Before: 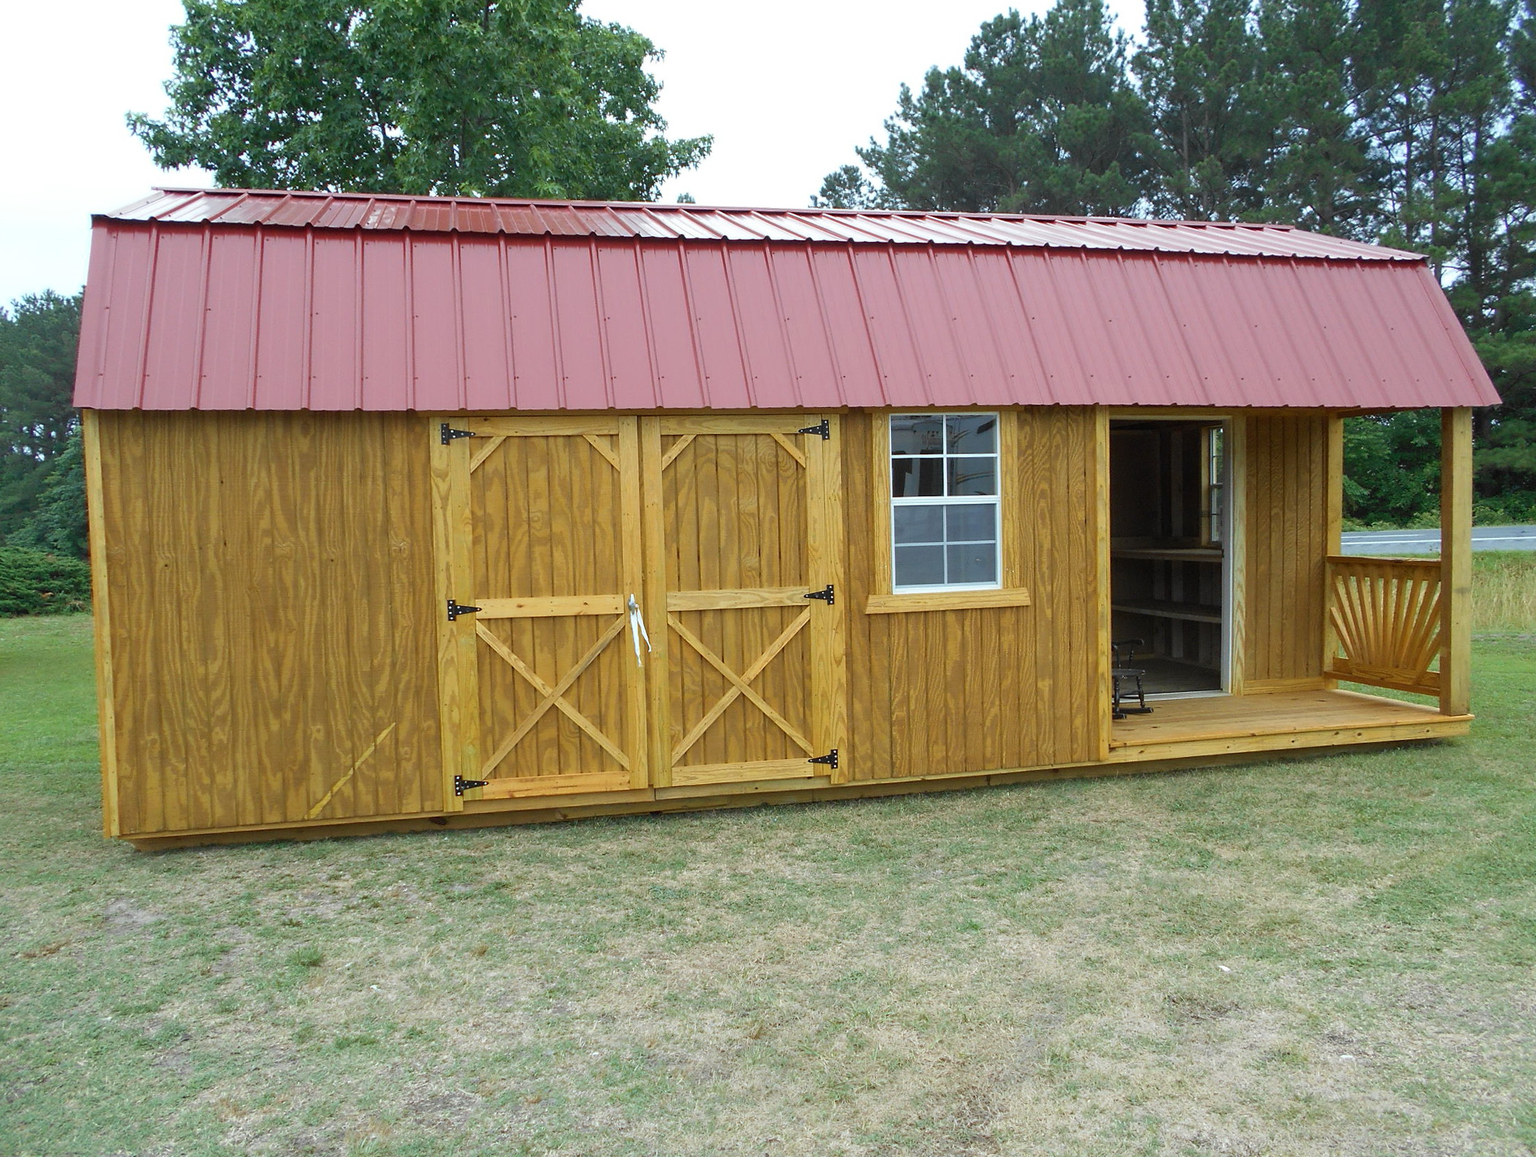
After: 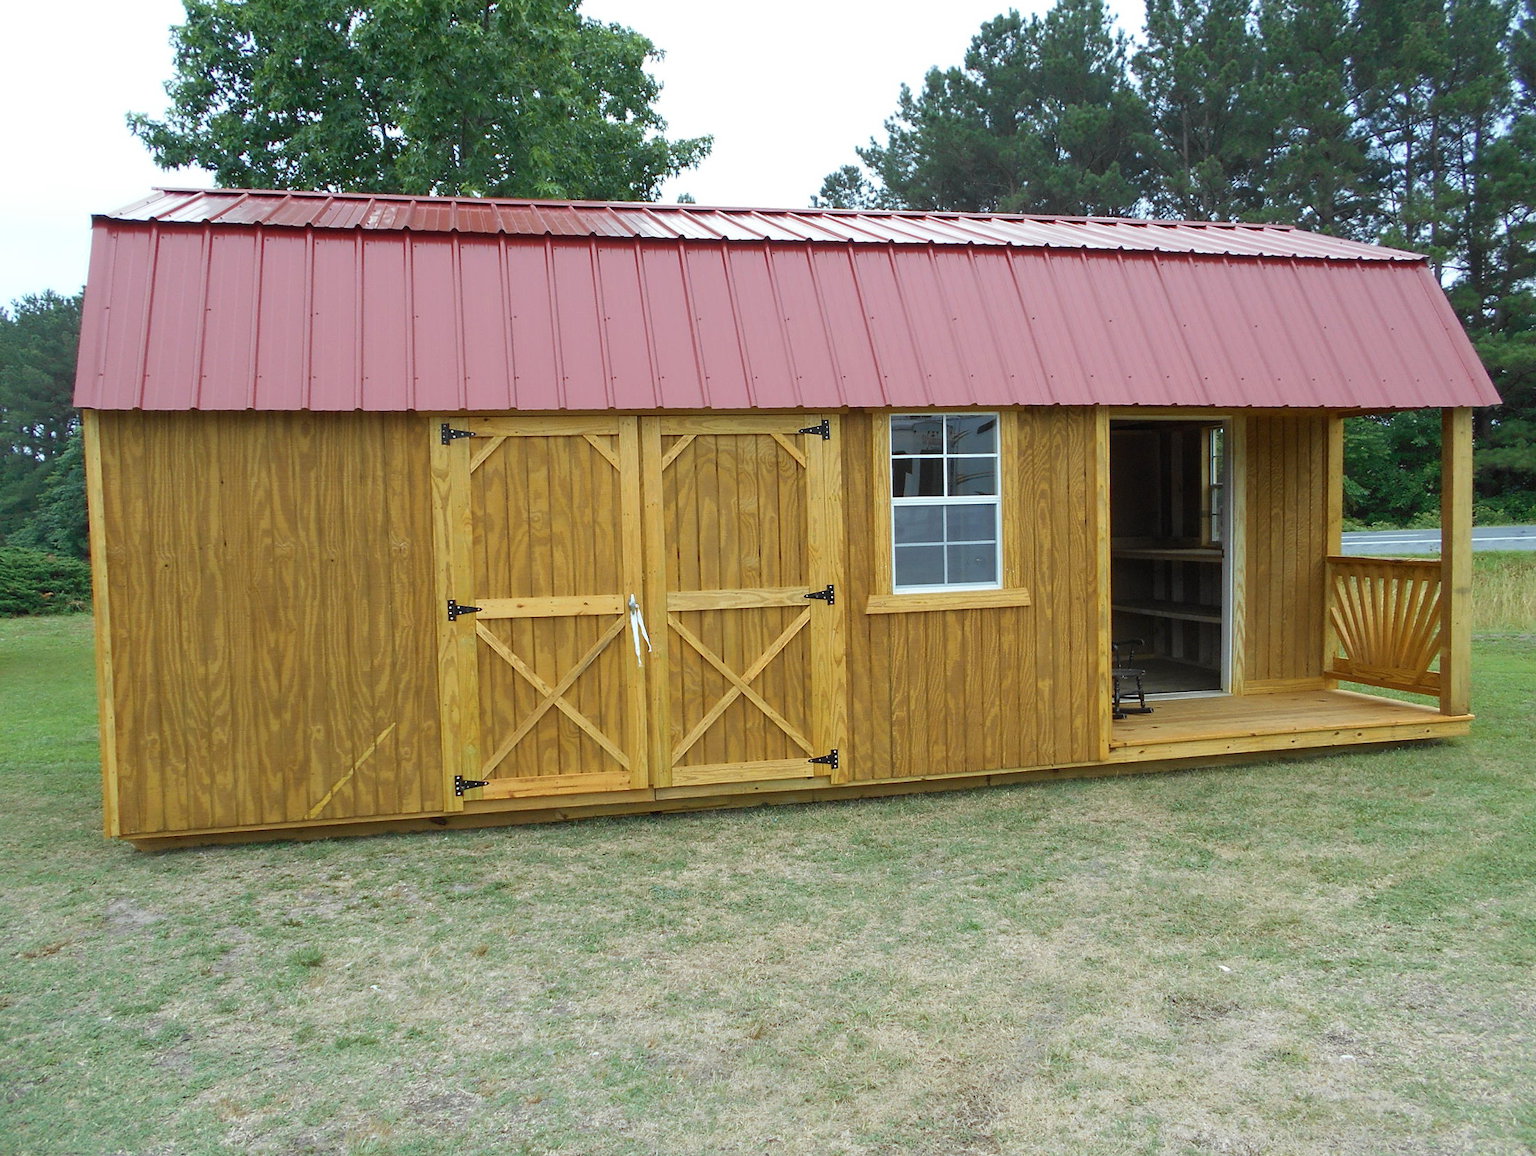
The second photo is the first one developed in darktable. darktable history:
color correction: highlights b* -0.023
